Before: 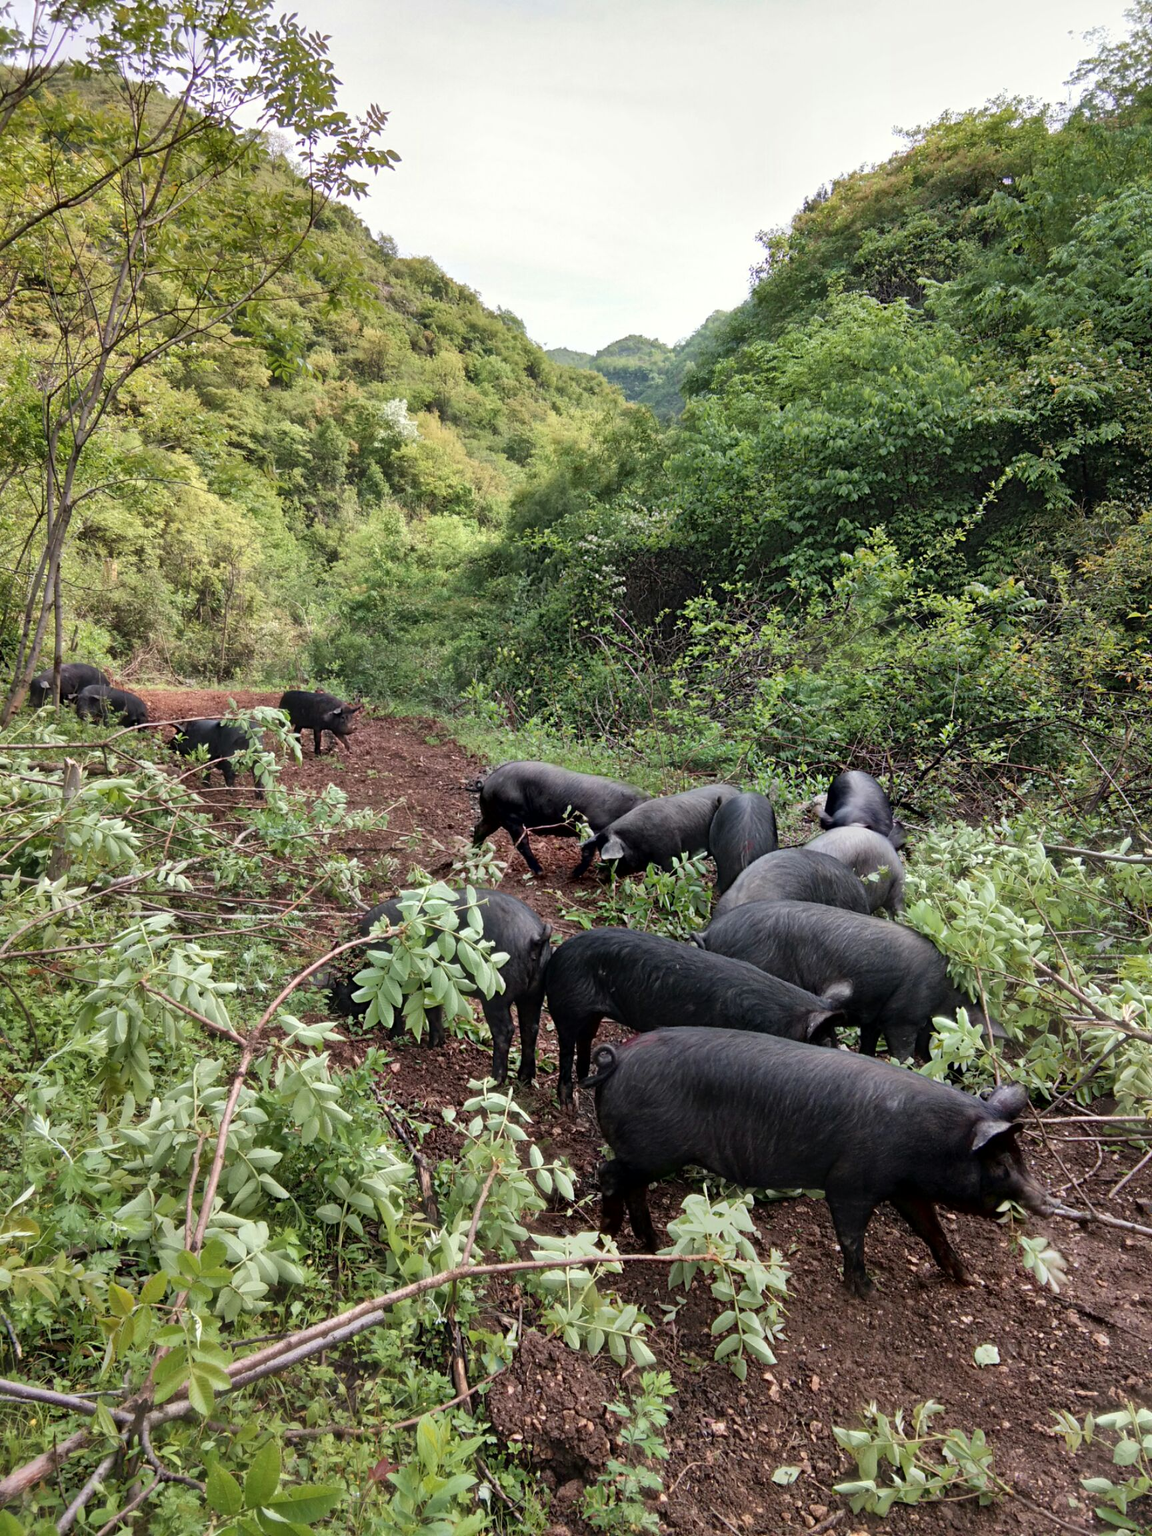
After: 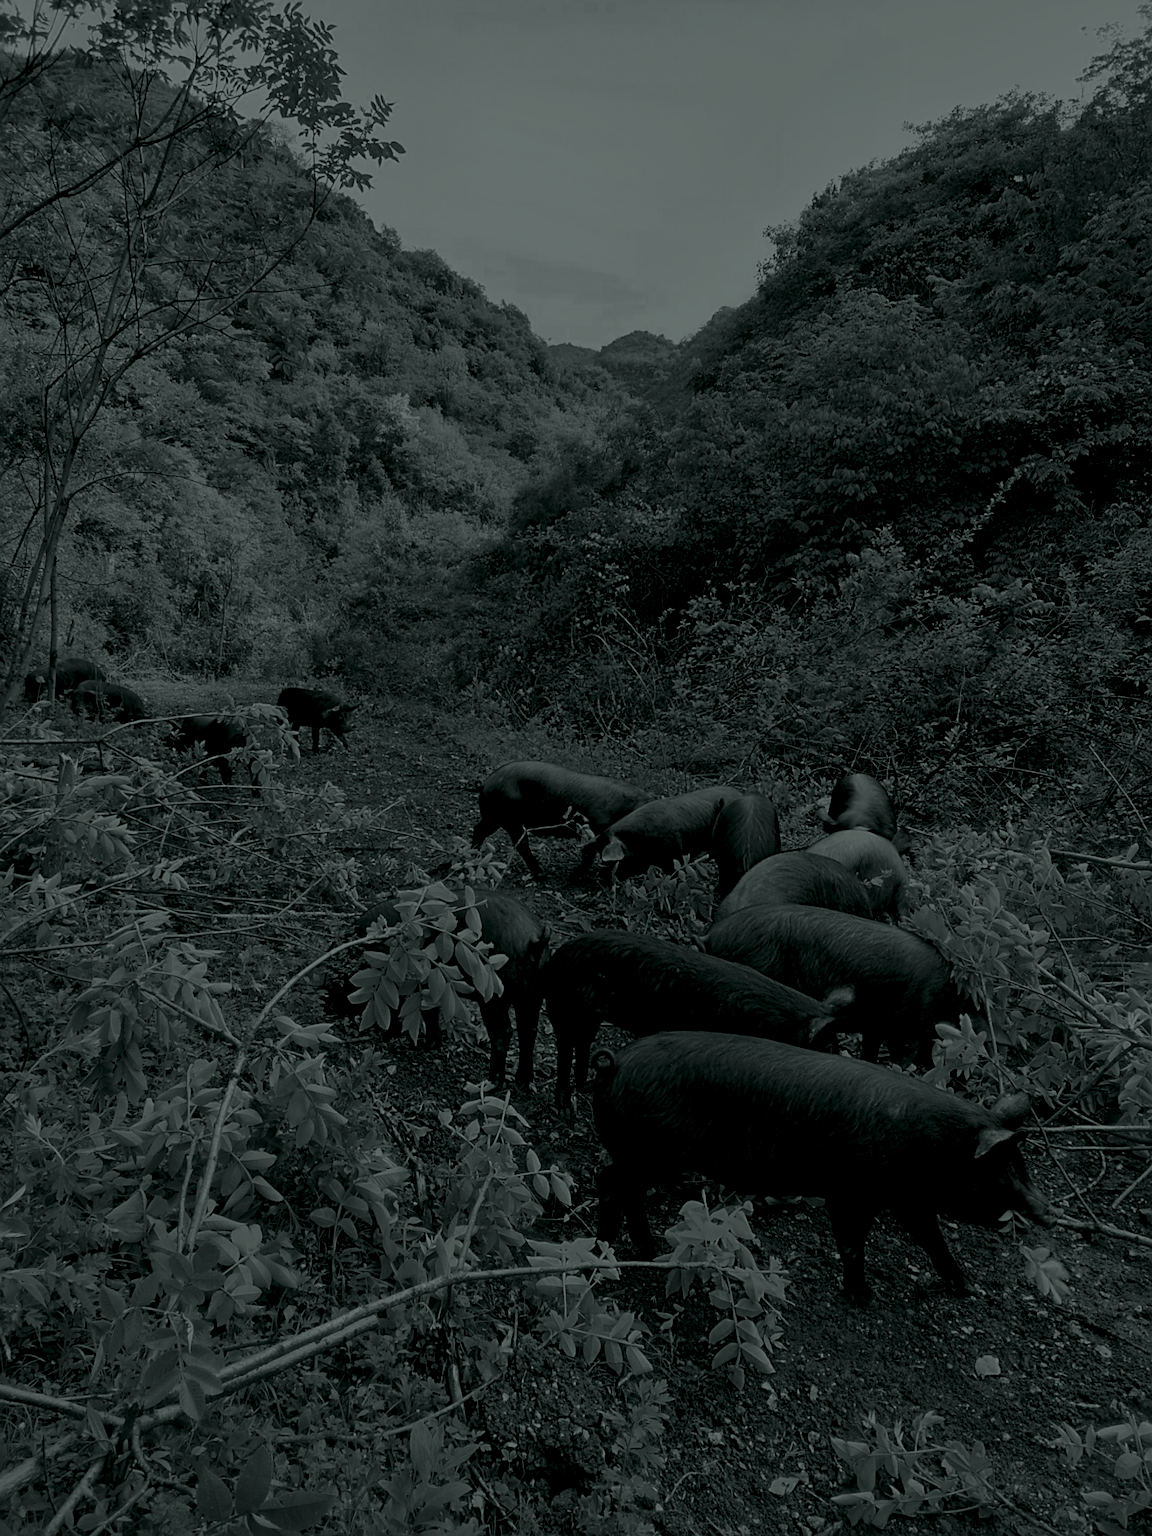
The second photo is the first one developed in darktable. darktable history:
sharpen: on, module defaults
exposure: exposure 0.574 EV, compensate highlight preservation false
colorize: hue 90°, saturation 19%, lightness 1.59%, version 1
color zones: curves: ch0 [(0, 0.558) (0.143, 0.548) (0.286, 0.447) (0.429, 0.259) (0.571, 0.5) (0.714, 0.5) (0.857, 0.593) (1, 0.558)]; ch1 [(0, 0.543) (0.01, 0.544) (0.12, 0.492) (0.248, 0.458) (0.5, 0.534) (0.748, 0.5) (0.99, 0.469) (1, 0.543)]; ch2 [(0, 0.507) (0.143, 0.522) (0.286, 0.505) (0.429, 0.5) (0.571, 0.5) (0.714, 0.5) (0.857, 0.5) (1, 0.507)]
crop and rotate: angle -0.5°
